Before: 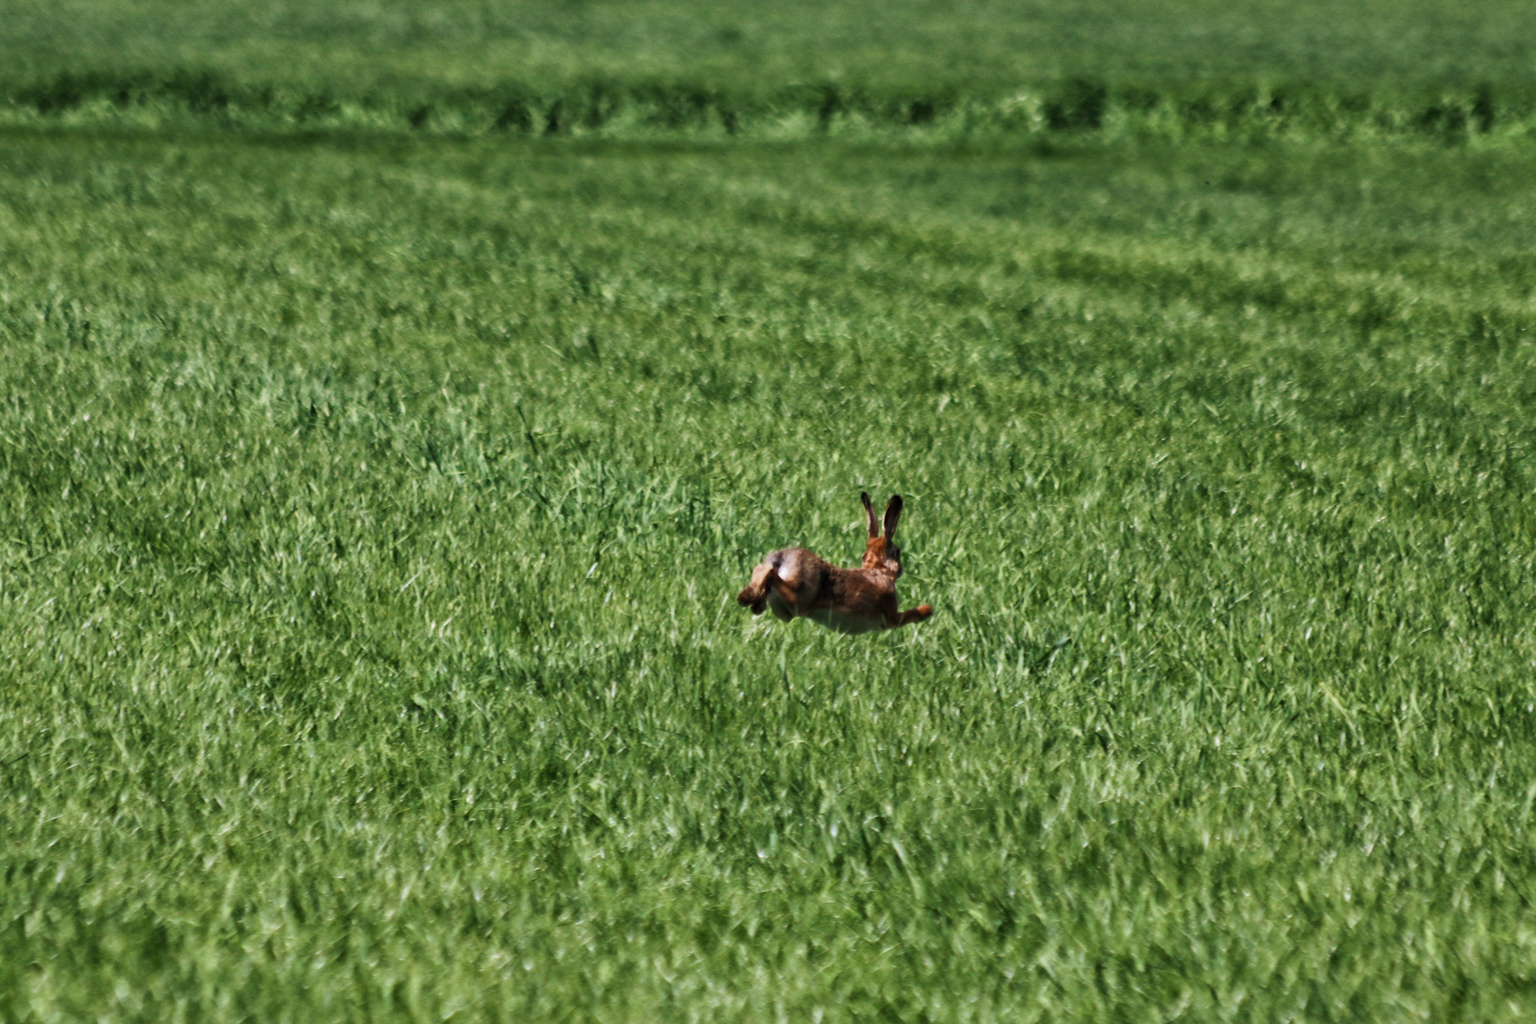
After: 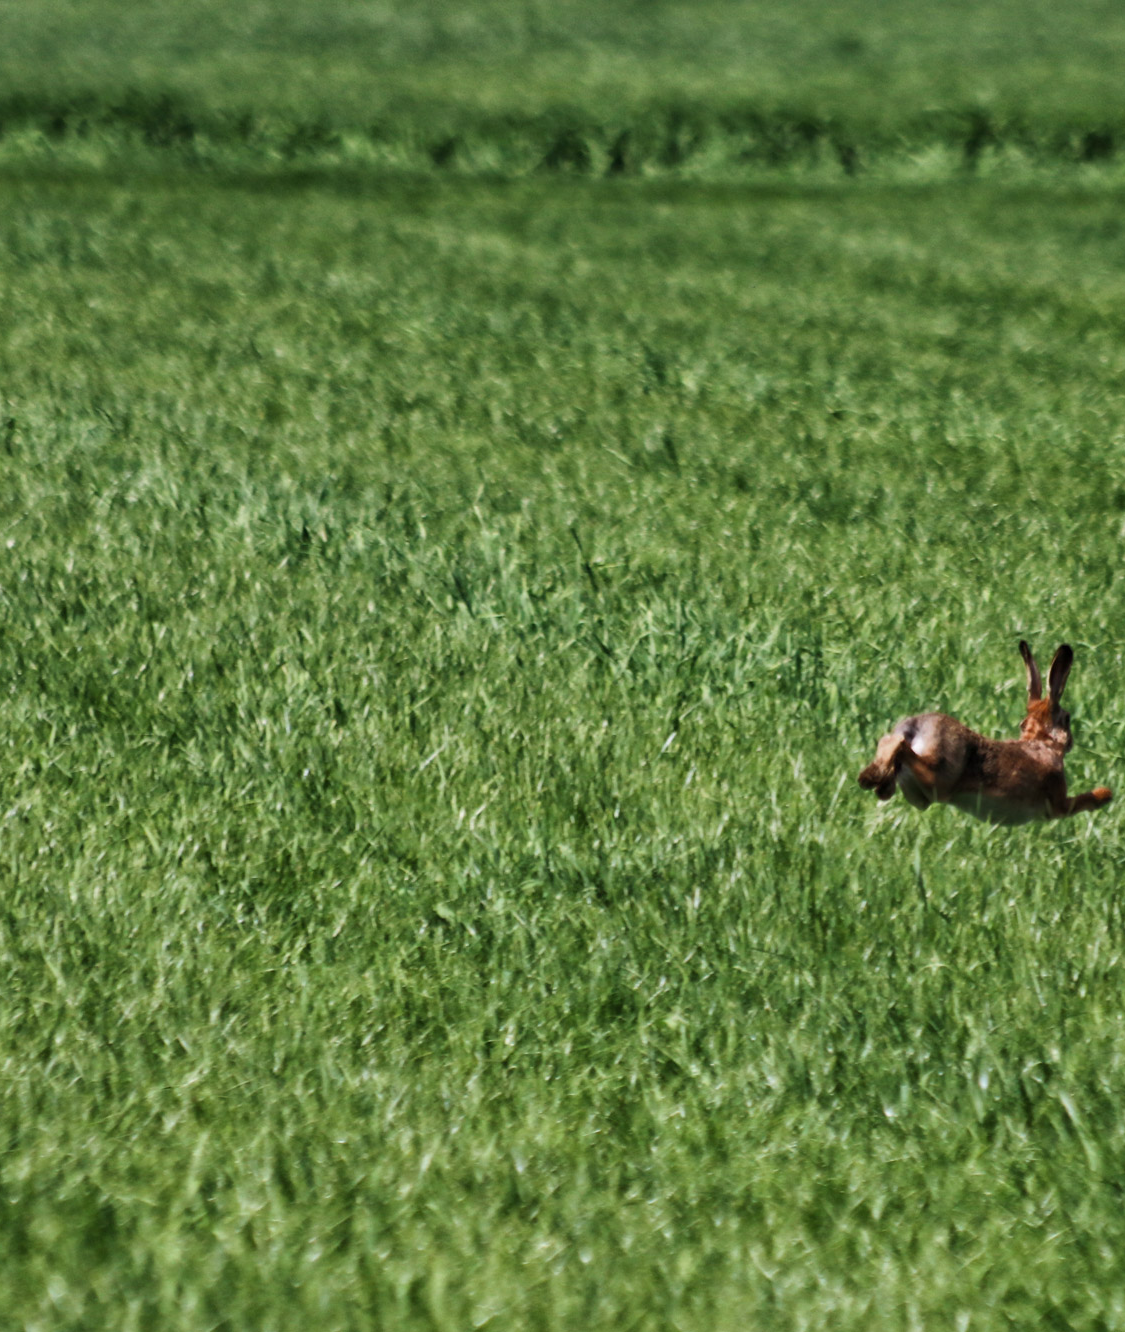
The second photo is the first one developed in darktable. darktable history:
crop: left 5.114%, right 38.589%
